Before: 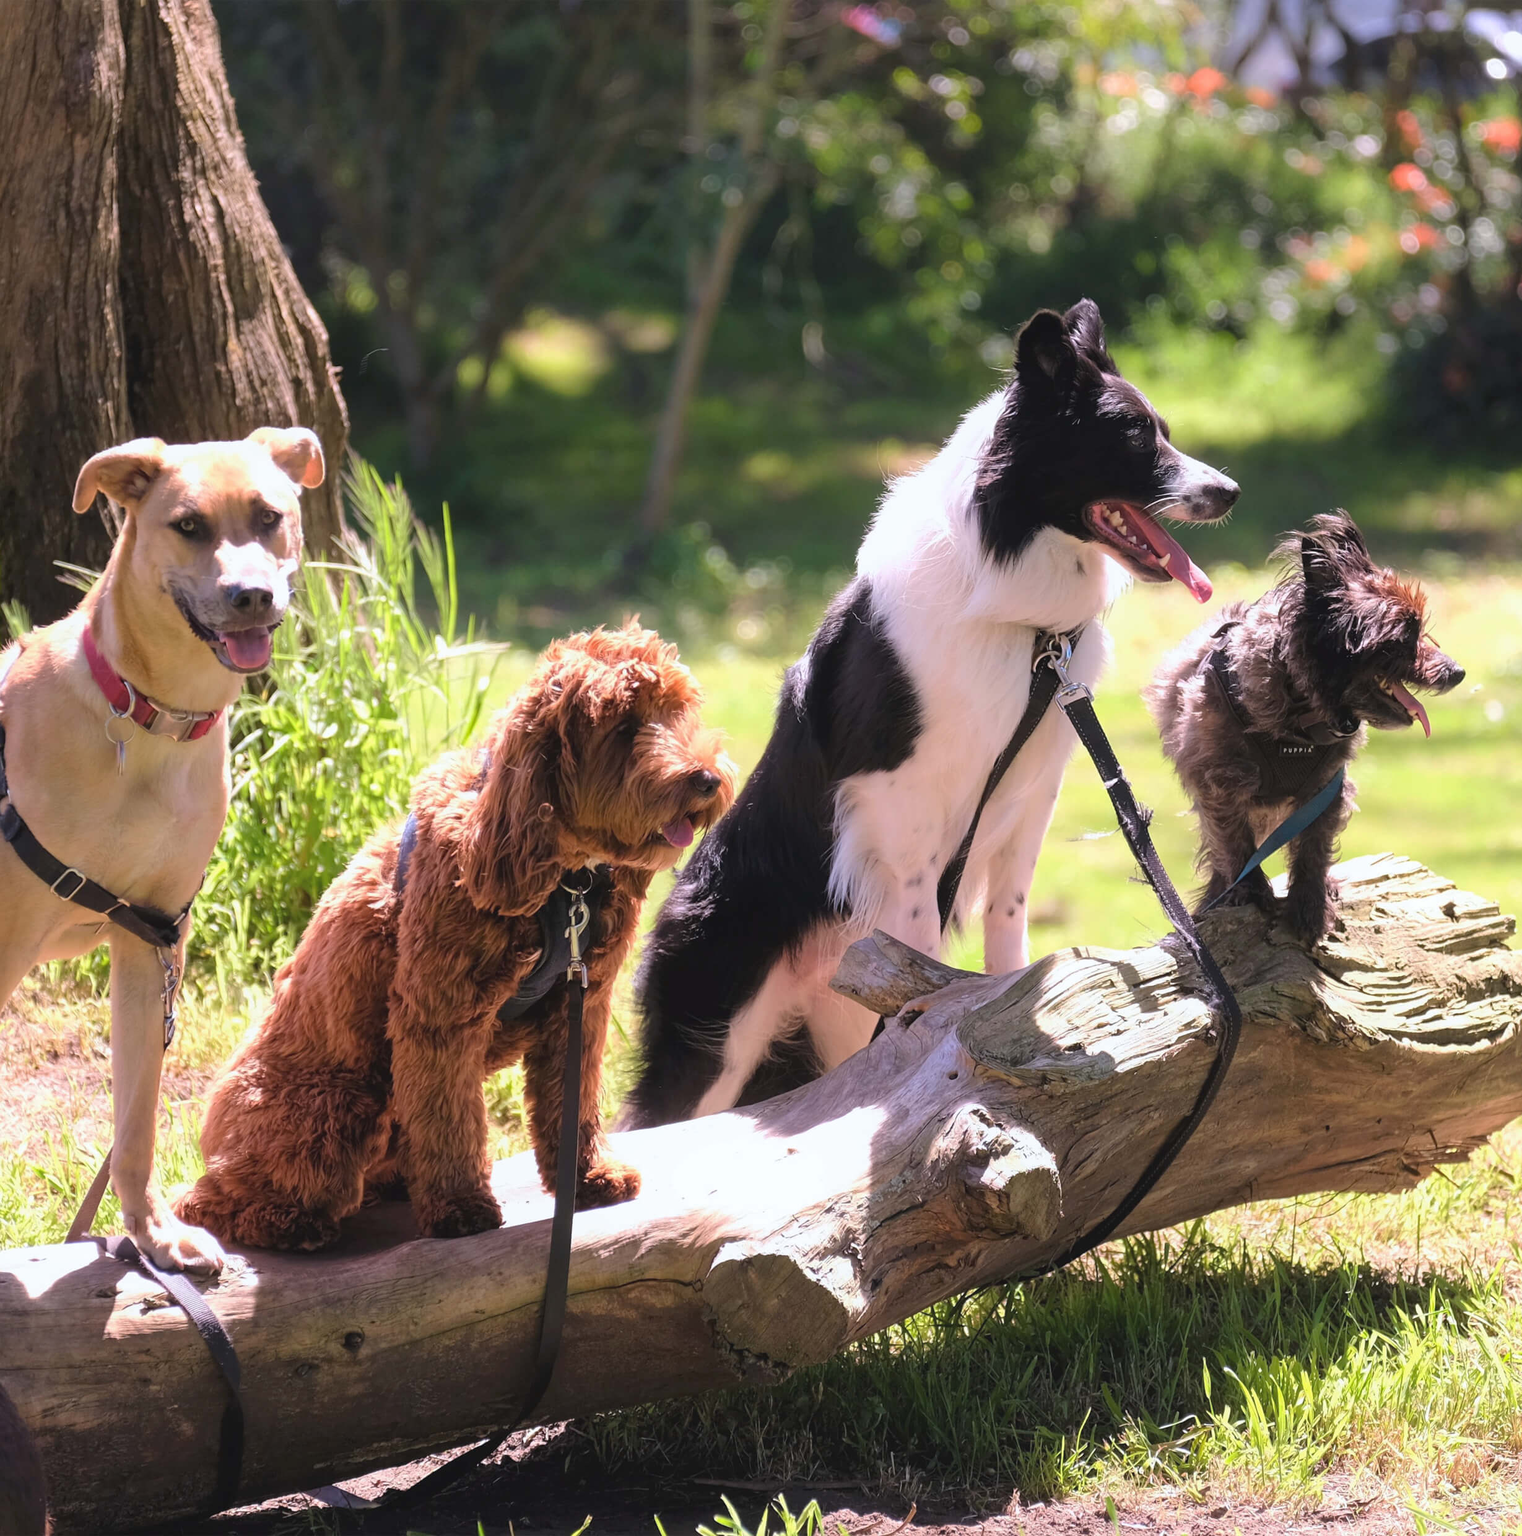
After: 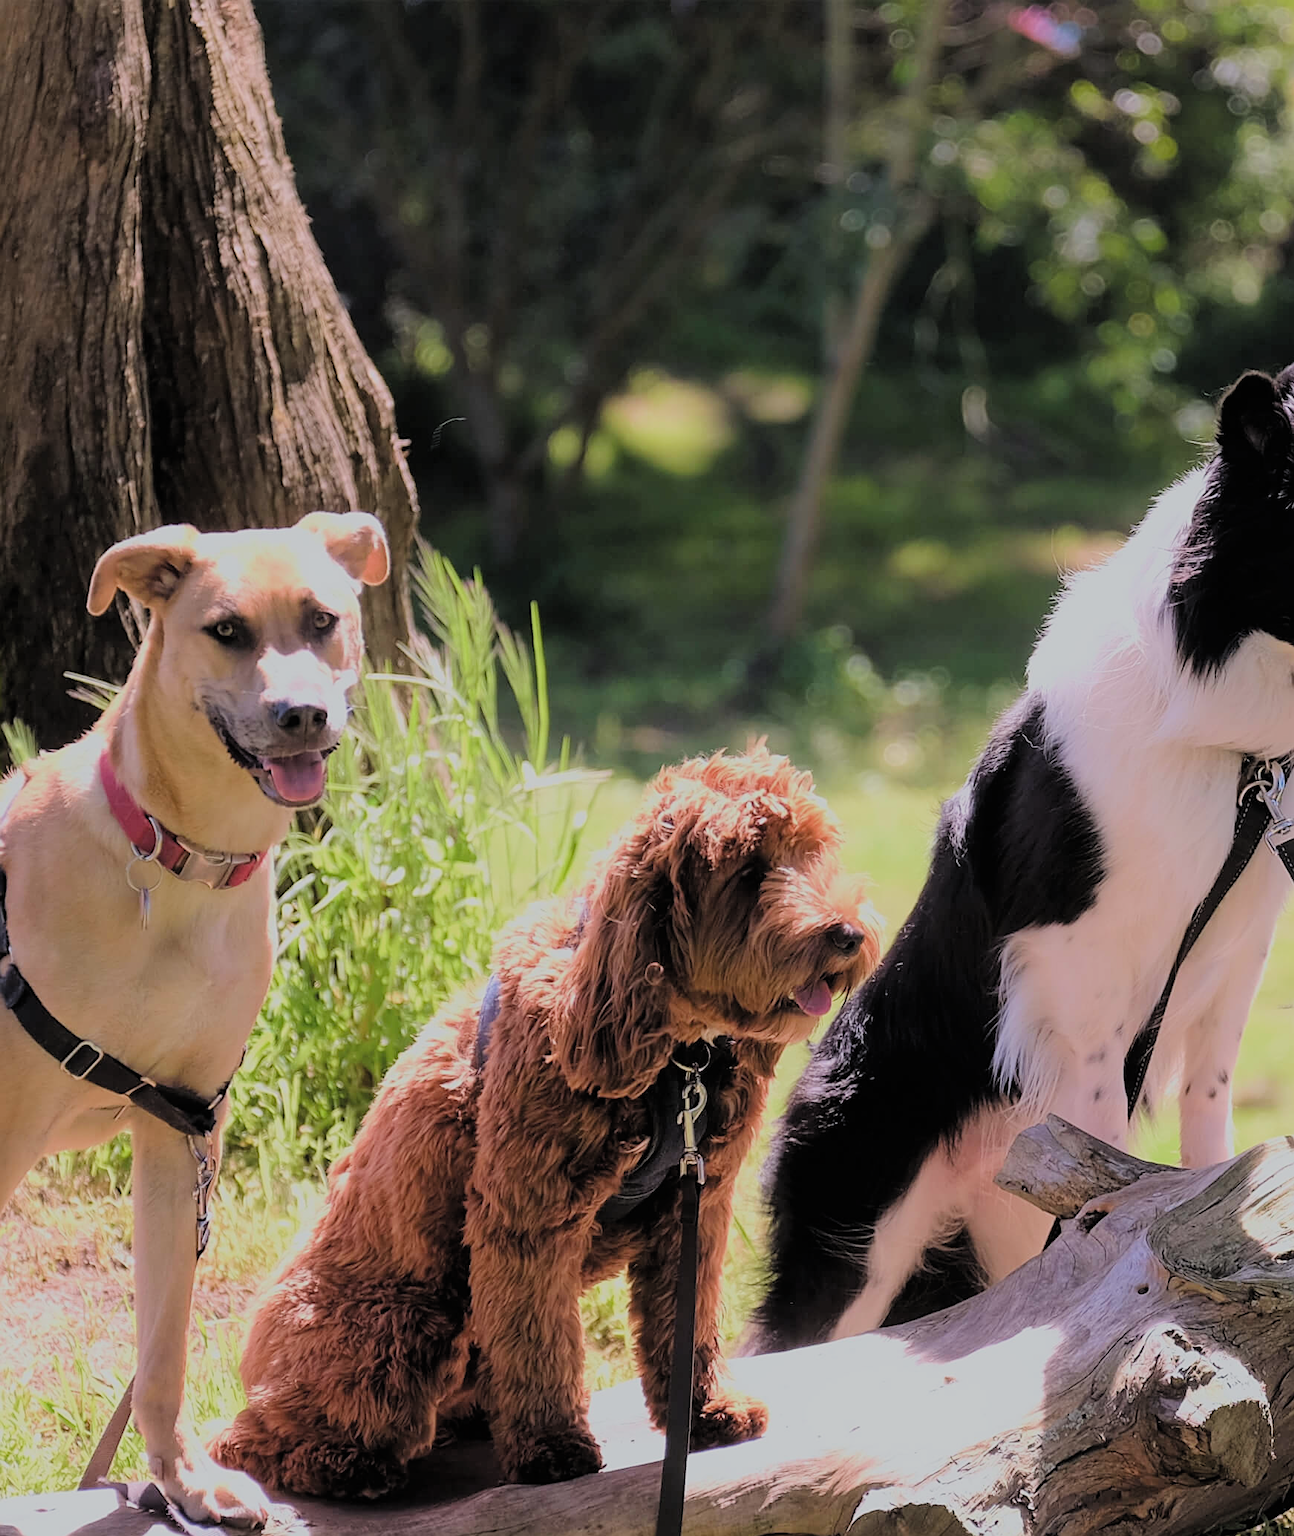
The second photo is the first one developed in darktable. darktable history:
crop: right 29.047%, bottom 16.544%
filmic rgb: black relative exposure -6.2 EV, white relative exposure 6.96 EV, hardness 2.27, color science v4 (2020), iterations of high-quality reconstruction 0
sharpen: on, module defaults
